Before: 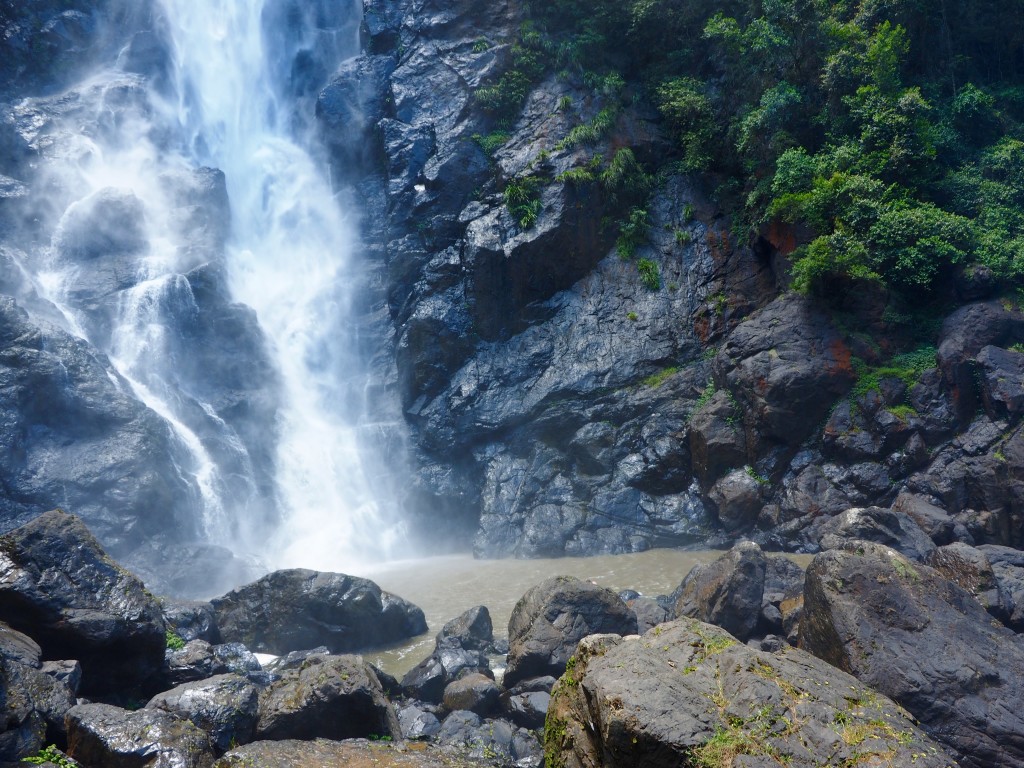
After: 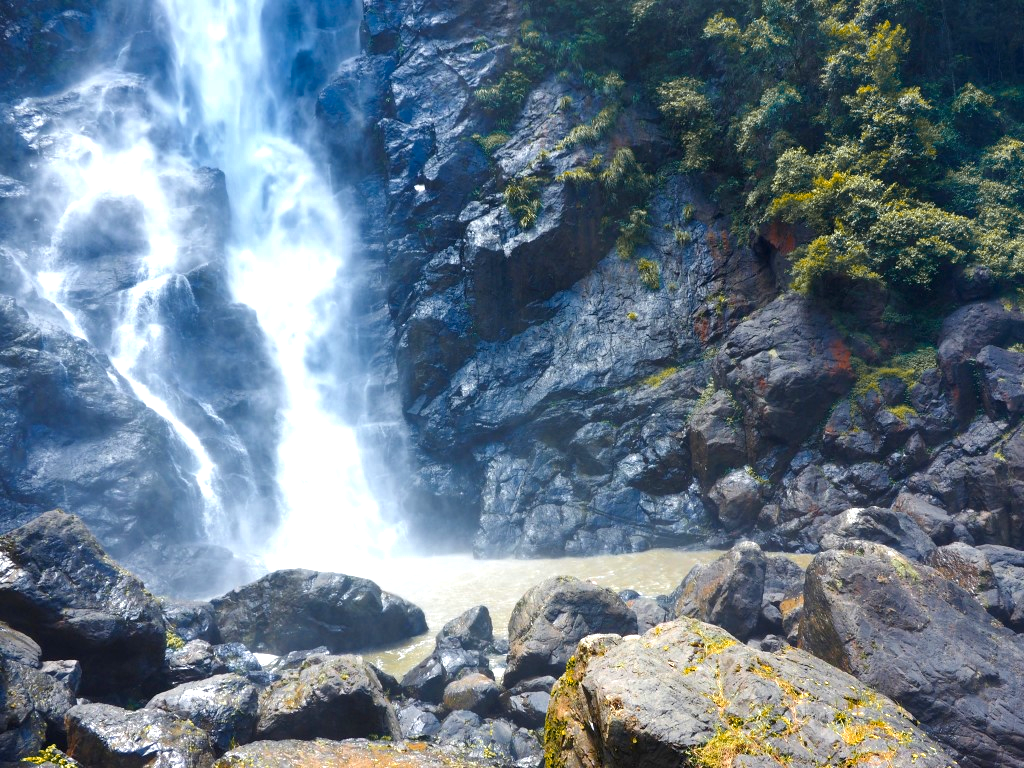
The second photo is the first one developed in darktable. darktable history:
color zones: curves: ch0 [(0, 0.499) (0.143, 0.5) (0.286, 0.5) (0.429, 0.476) (0.571, 0.284) (0.714, 0.243) (0.857, 0.449) (1, 0.499)]; ch1 [(0, 0.532) (0.143, 0.645) (0.286, 0.696) (0.429, 0.211) (0.571, 0.504) (0.714, 0.493) (0.857, 0.495) (1, 0.532)]; ch2 [(0, 0.5) (0.143, 0.5) (0.286, 0.427) (0.429, 0.324) (0.571, 0.5) (0.714, 0.5) (0.857, 0.5) (1, 0.5)]
exposure: black level correction 0, exposure 1.1 EV, compensate exposure bias true, compensate highlight preservation false
